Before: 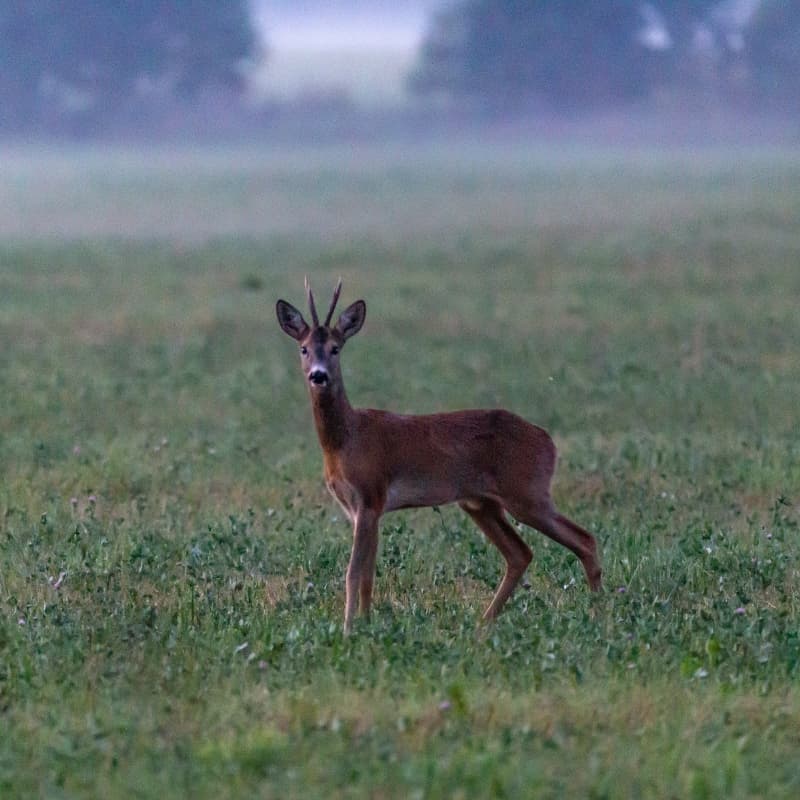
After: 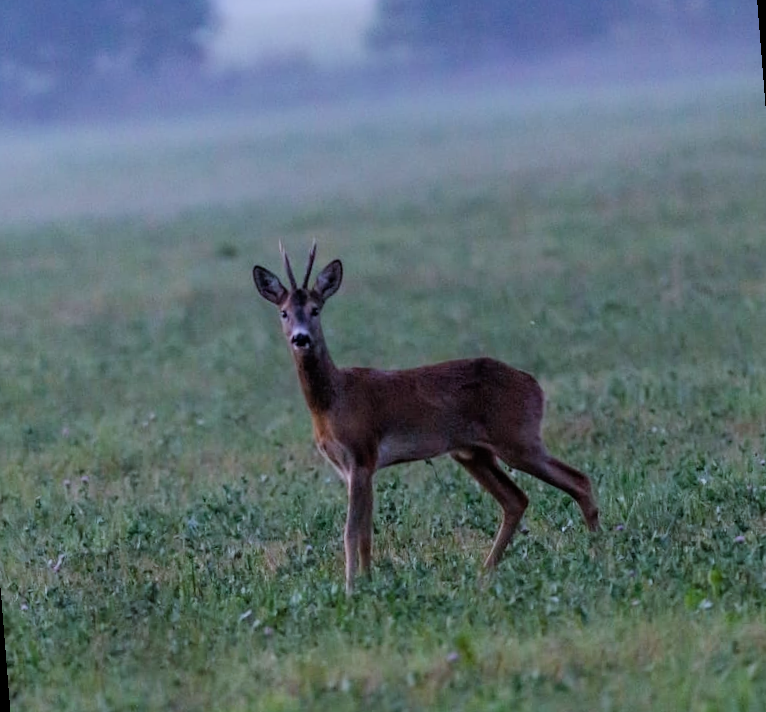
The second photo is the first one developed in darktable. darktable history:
white balance: red 0.924, blue 1.095
rotate and perspective: rotation -4.57°, crop left 0.054, crop right 0.944, crop top 0.087, crop bottom 0.914
filmic rgb: hardness 4.17
